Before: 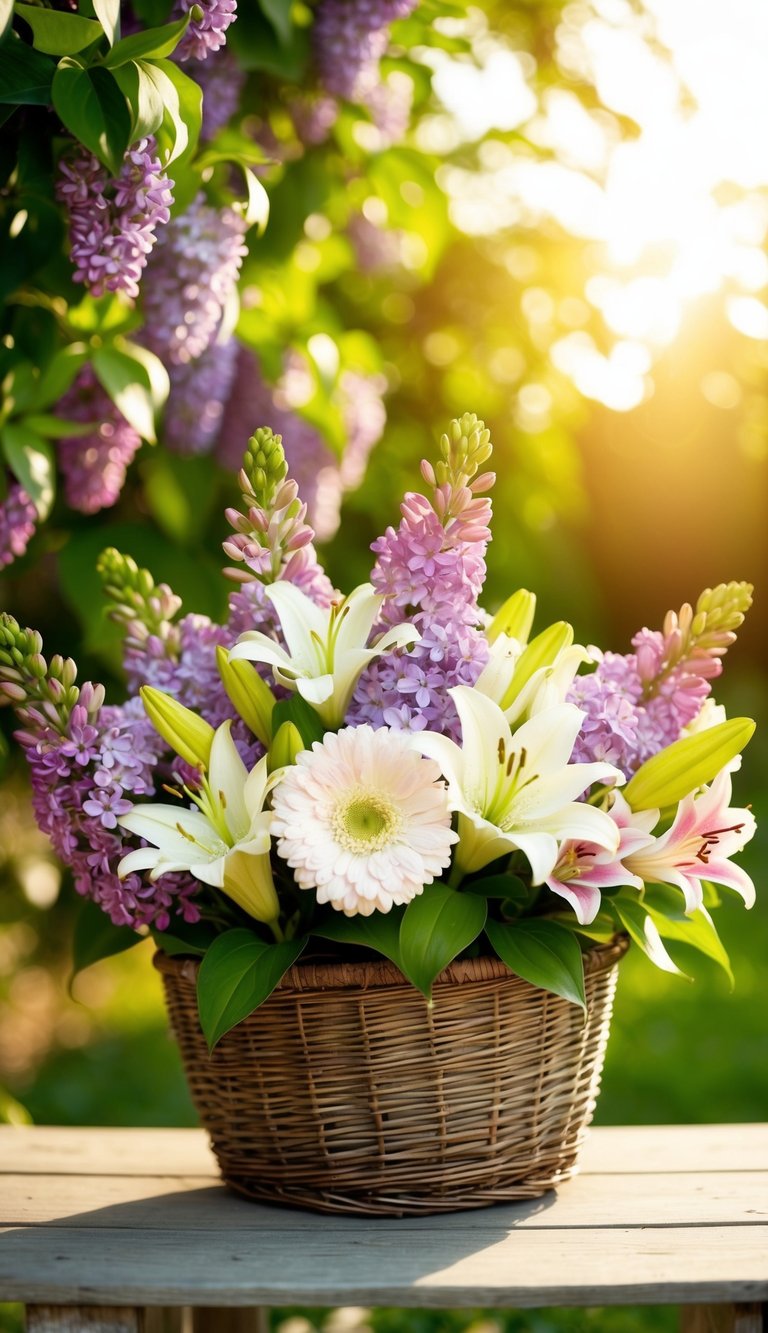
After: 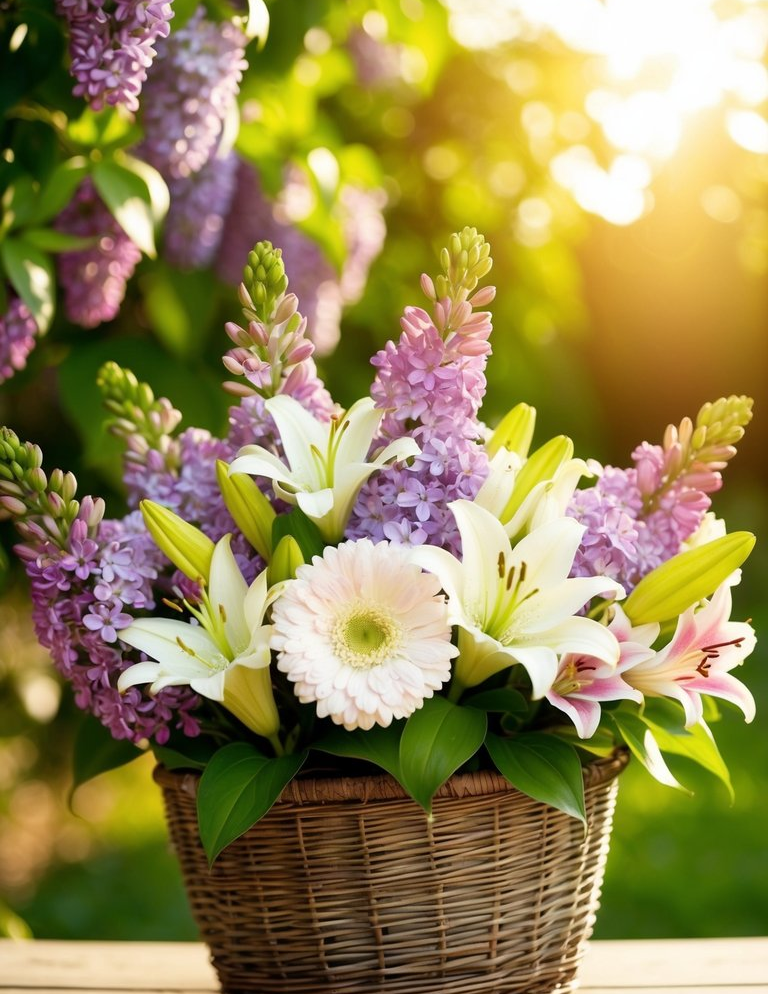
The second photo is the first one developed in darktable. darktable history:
crop: top 13.993%, bottom 11.375%
